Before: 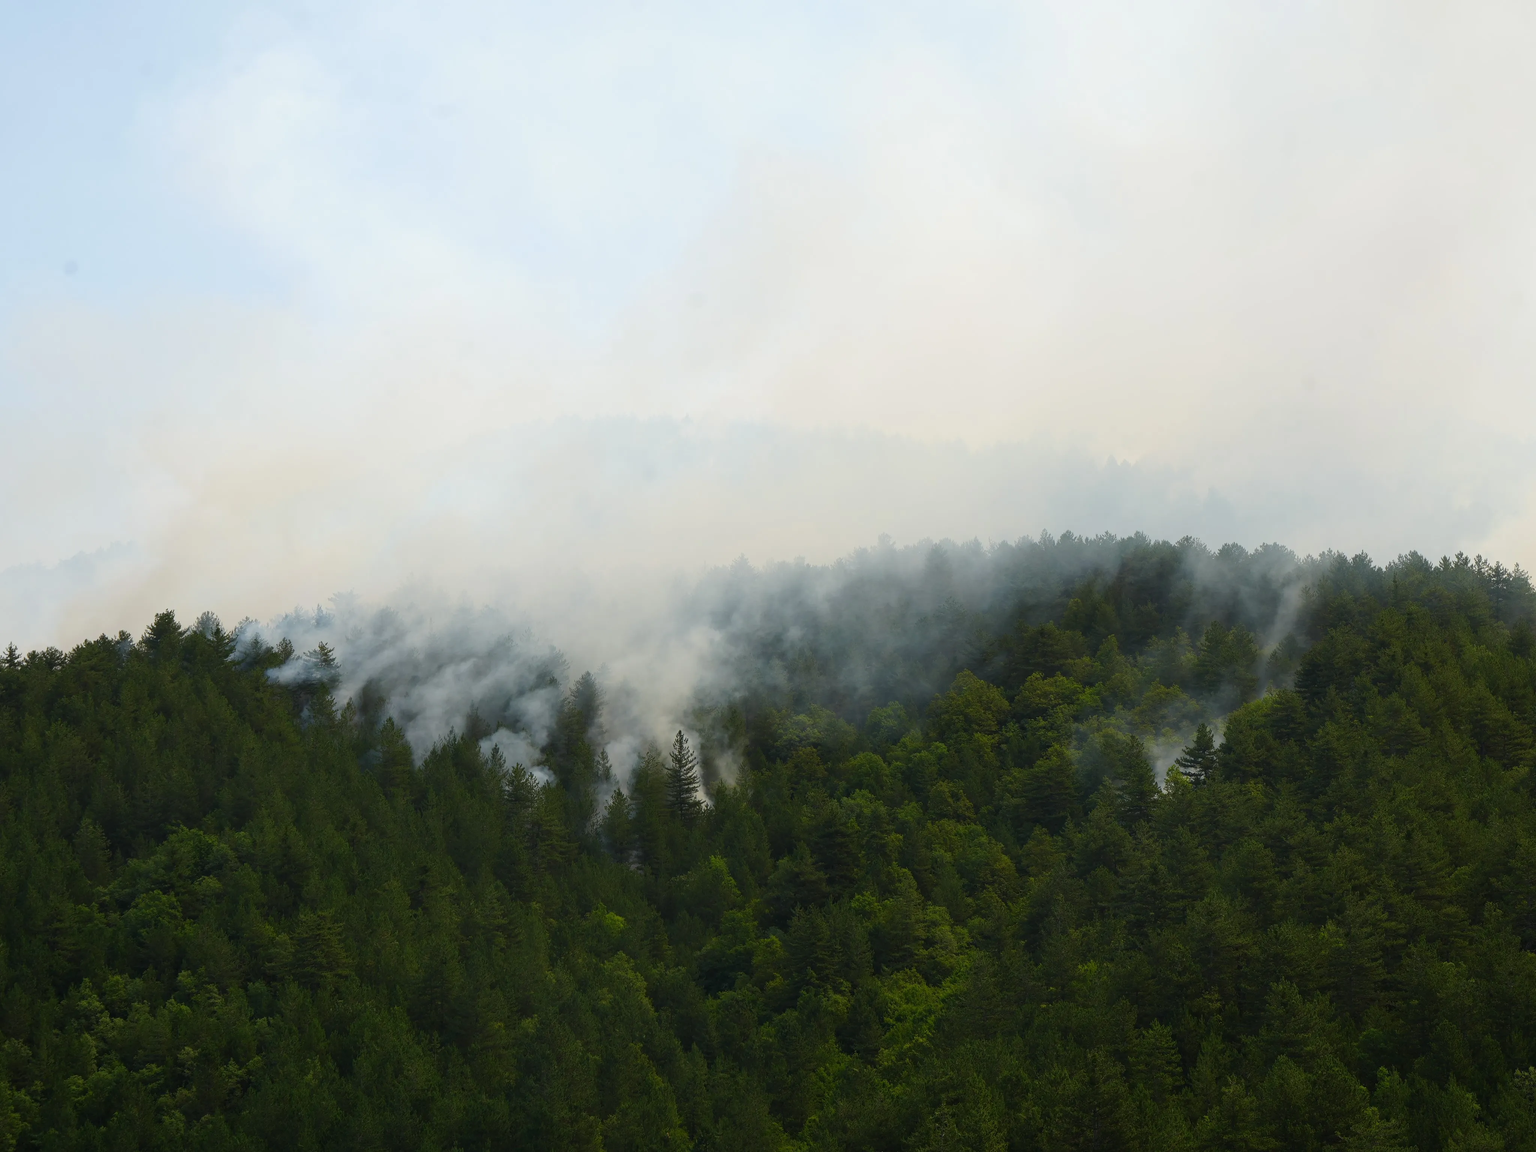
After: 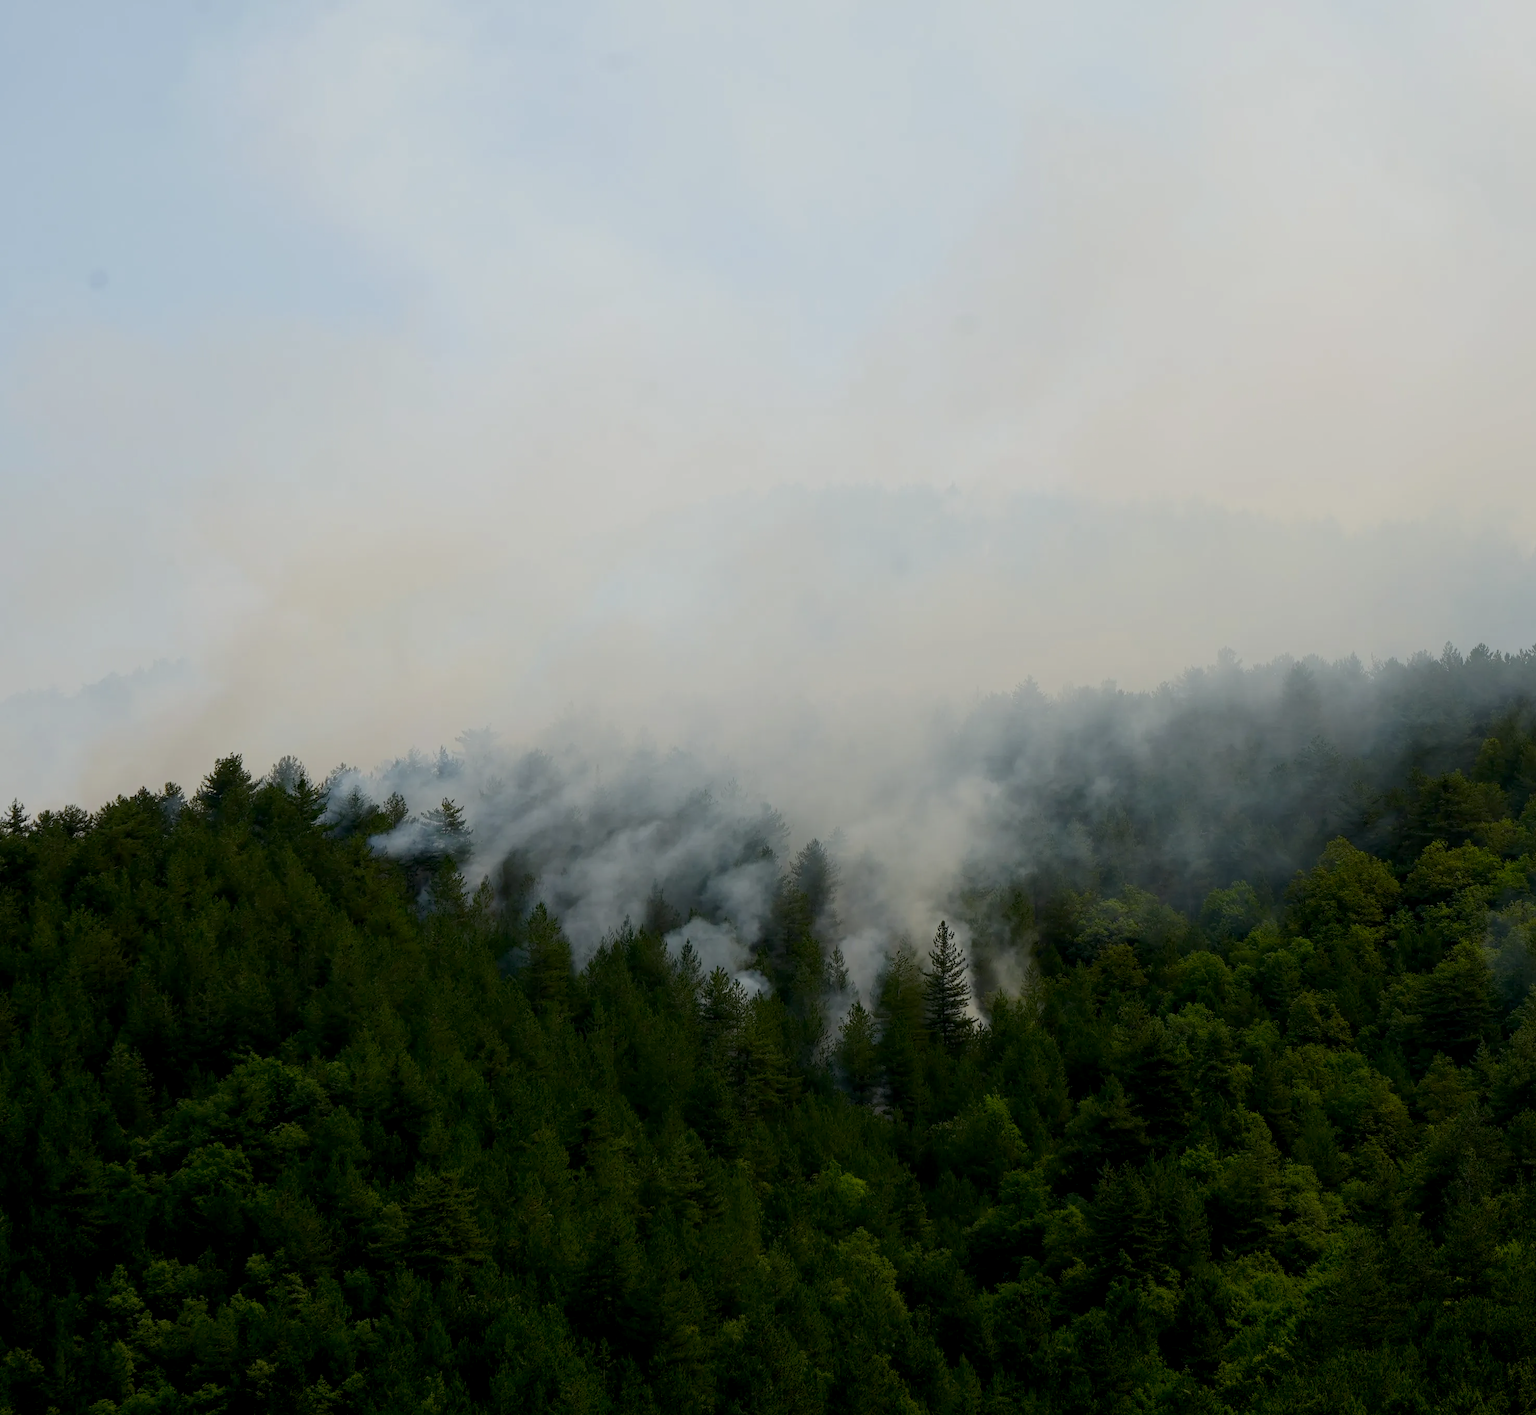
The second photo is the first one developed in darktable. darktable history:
crop: top 5.767%, right 27.869%, bottom 5.618%
exposure: black level correction 0.011, exposure -0.473 EV, compensate highlight preservation false
